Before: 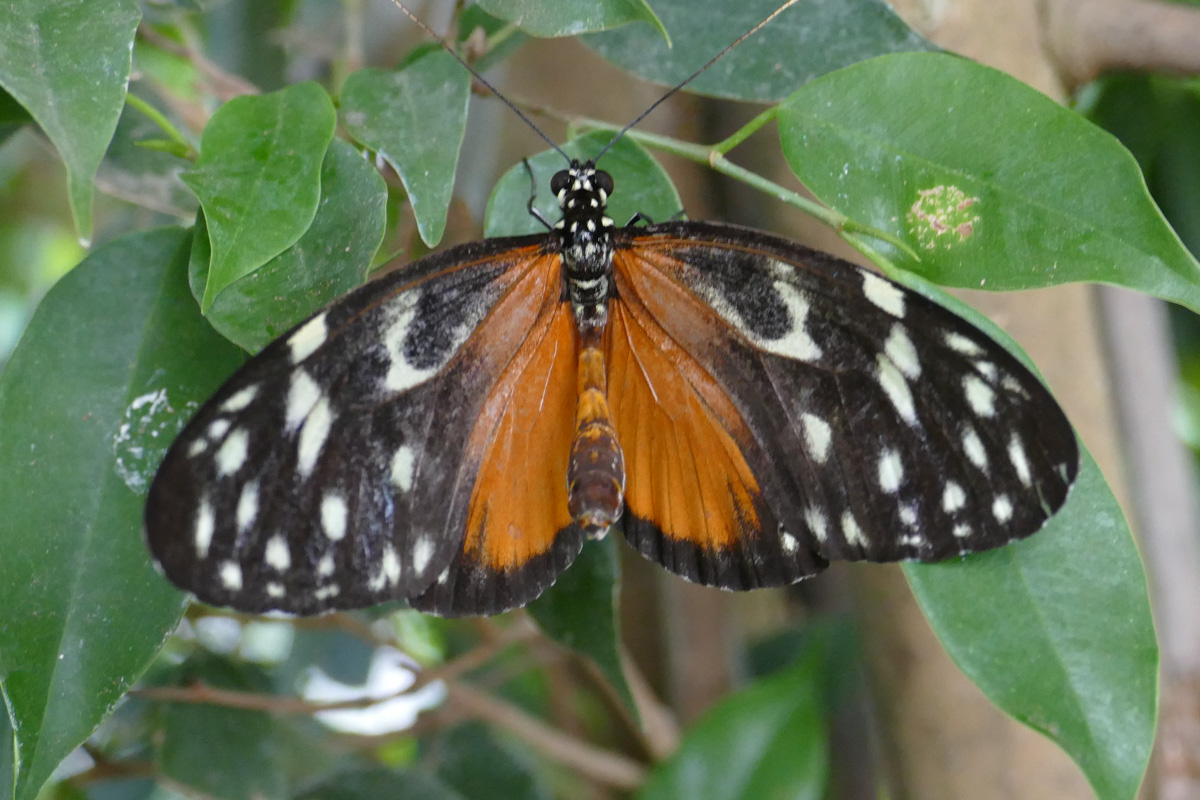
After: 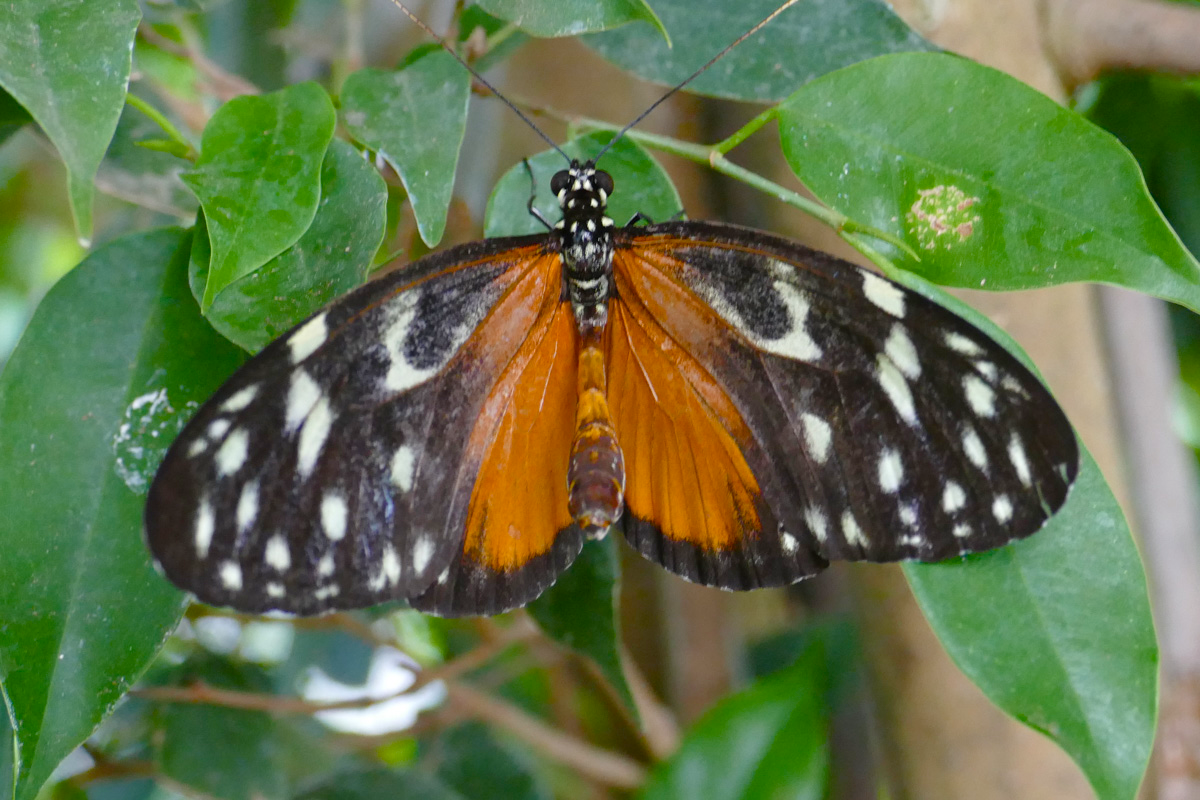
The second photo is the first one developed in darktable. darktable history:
color balance rgb: perceptual saturation grading › global saturation 35%, perceptual saturation grading › highlights -30%, perceptual saturation grading › shadows 35%, perceptual brilliance grading › global brilliance 3%, perceptual brilliance grading › highlights -3%, perceptual brilliance grading › shadows 3%
exposure: compensate exposure bias true, compensate highlight preservation false
